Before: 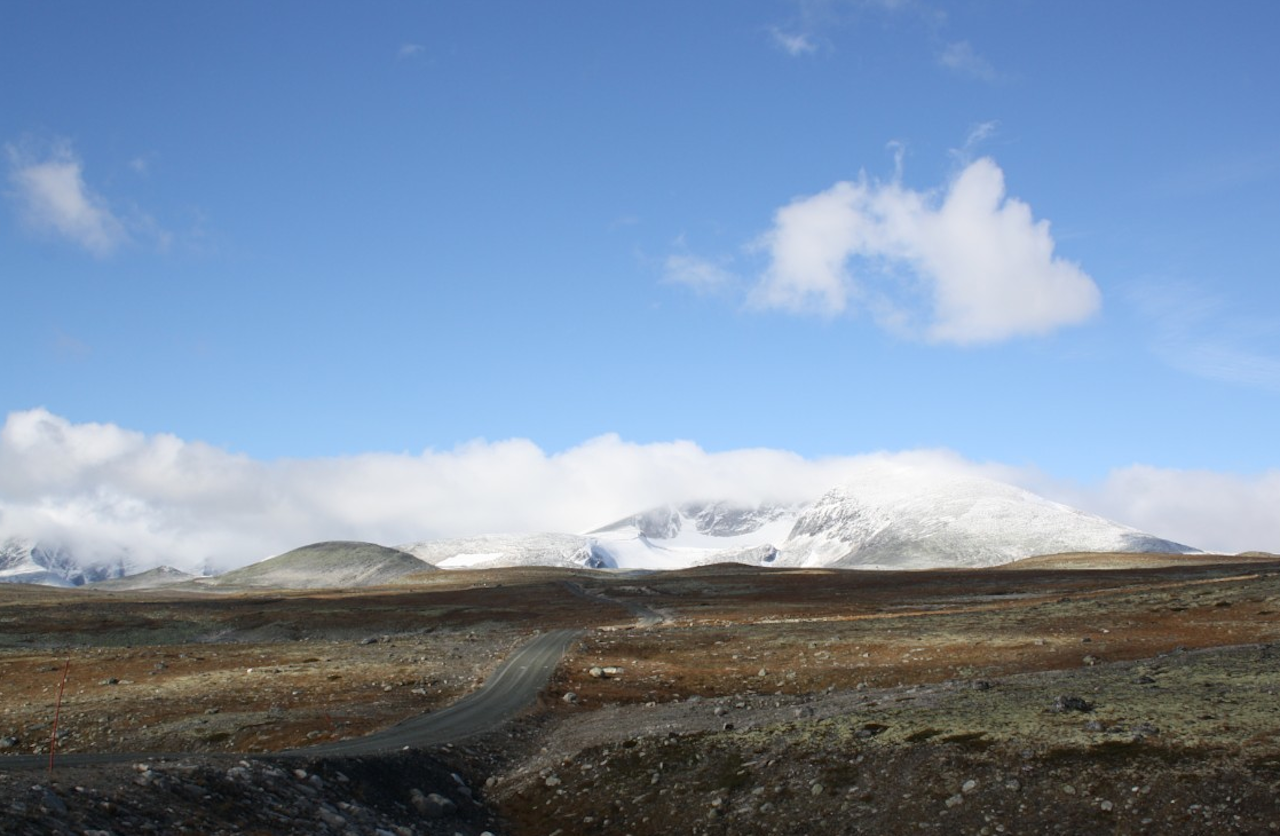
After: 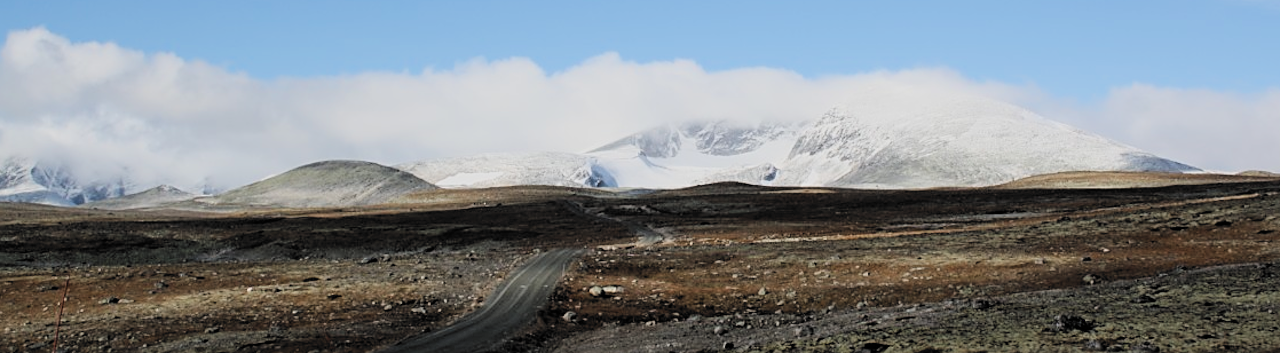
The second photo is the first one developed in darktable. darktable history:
filmic rgb: black relative exposure -5.09 EV, white relative exposure 3.96 EV, hardness 2.89, contrast 1.183, highlights saturation mix -30.89%, color science v6 (2022)
sharpen: on, module defaults
crop: top 45.582%, bottom 12.107%
